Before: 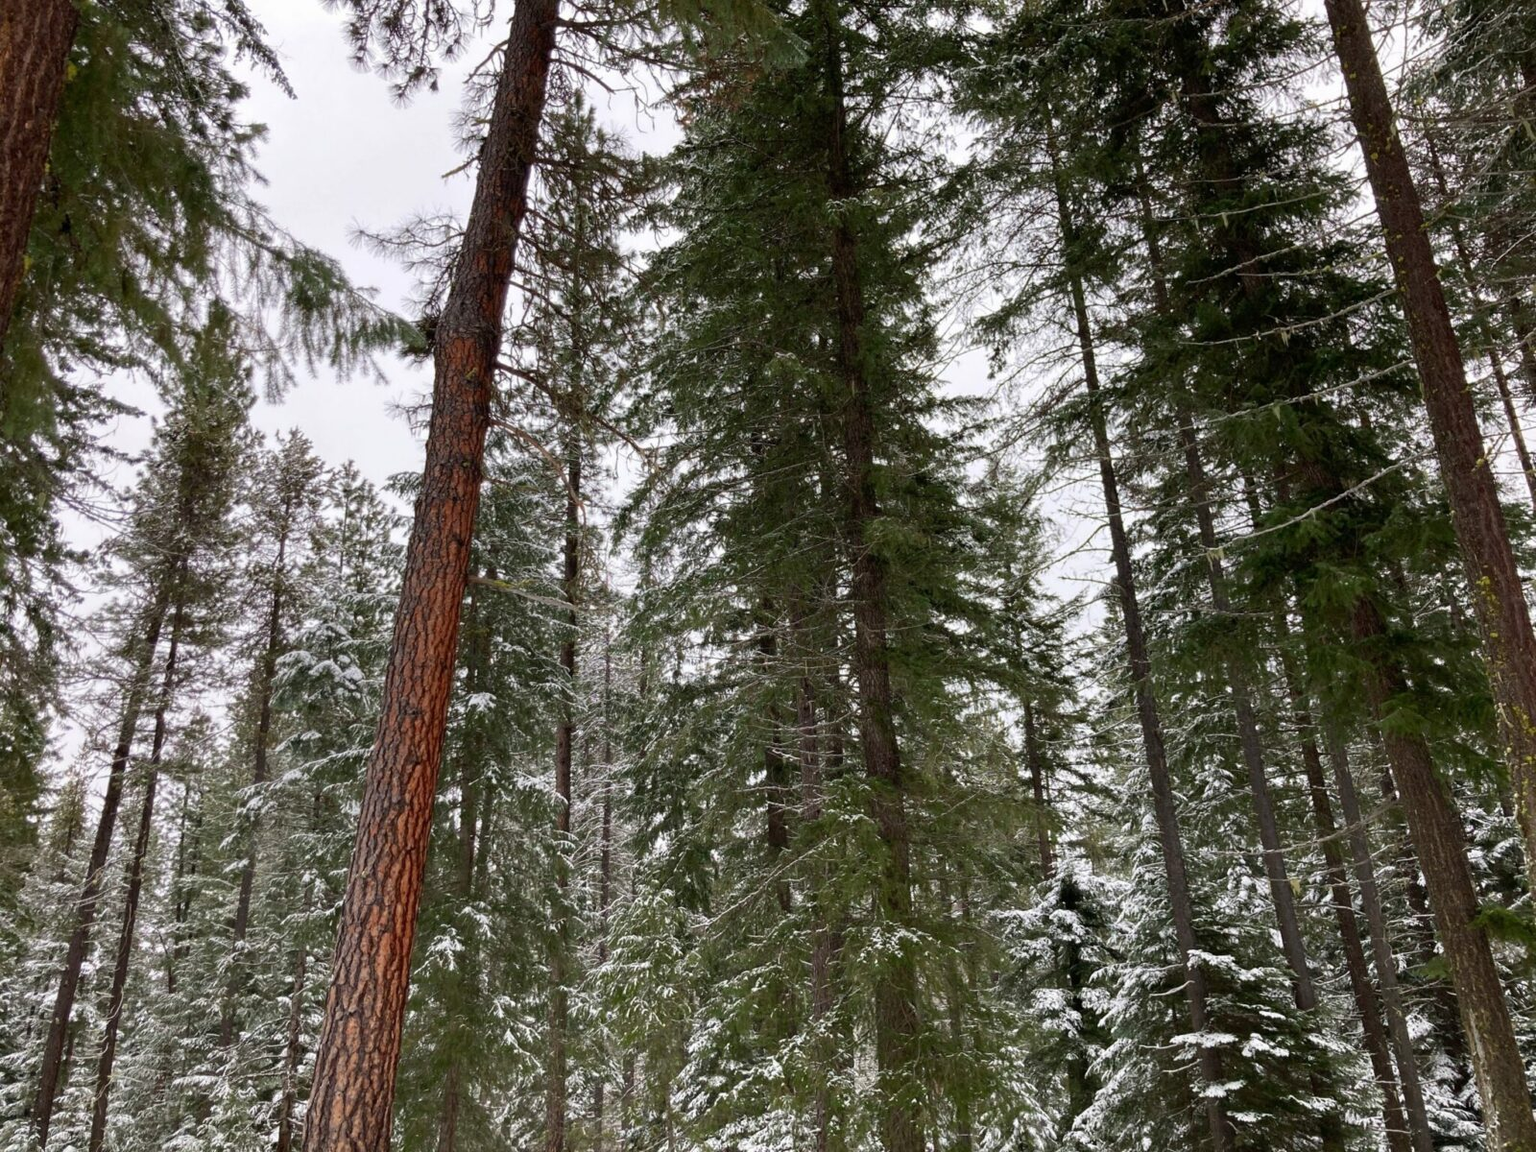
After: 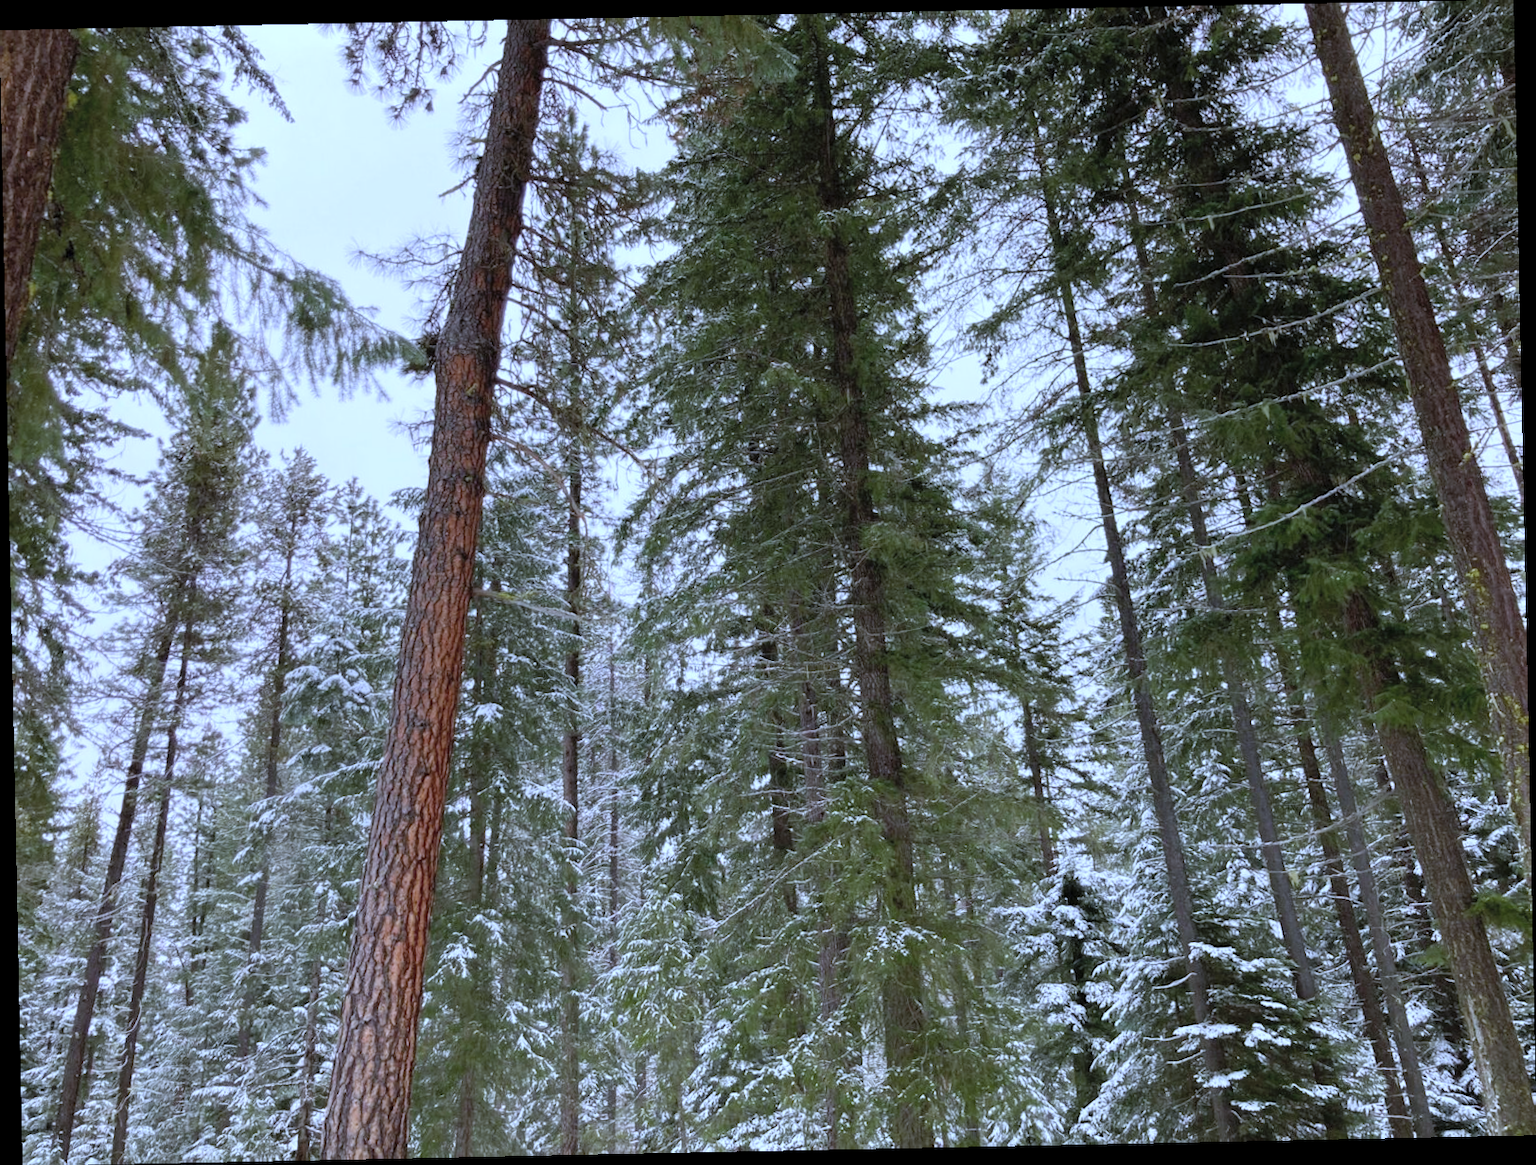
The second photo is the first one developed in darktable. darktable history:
rotate and perspective: rotation -1.17°, automatic cropping off
contrast brightness saturation: brightness 0.15
white balance: red 0.871, blue 1.249
